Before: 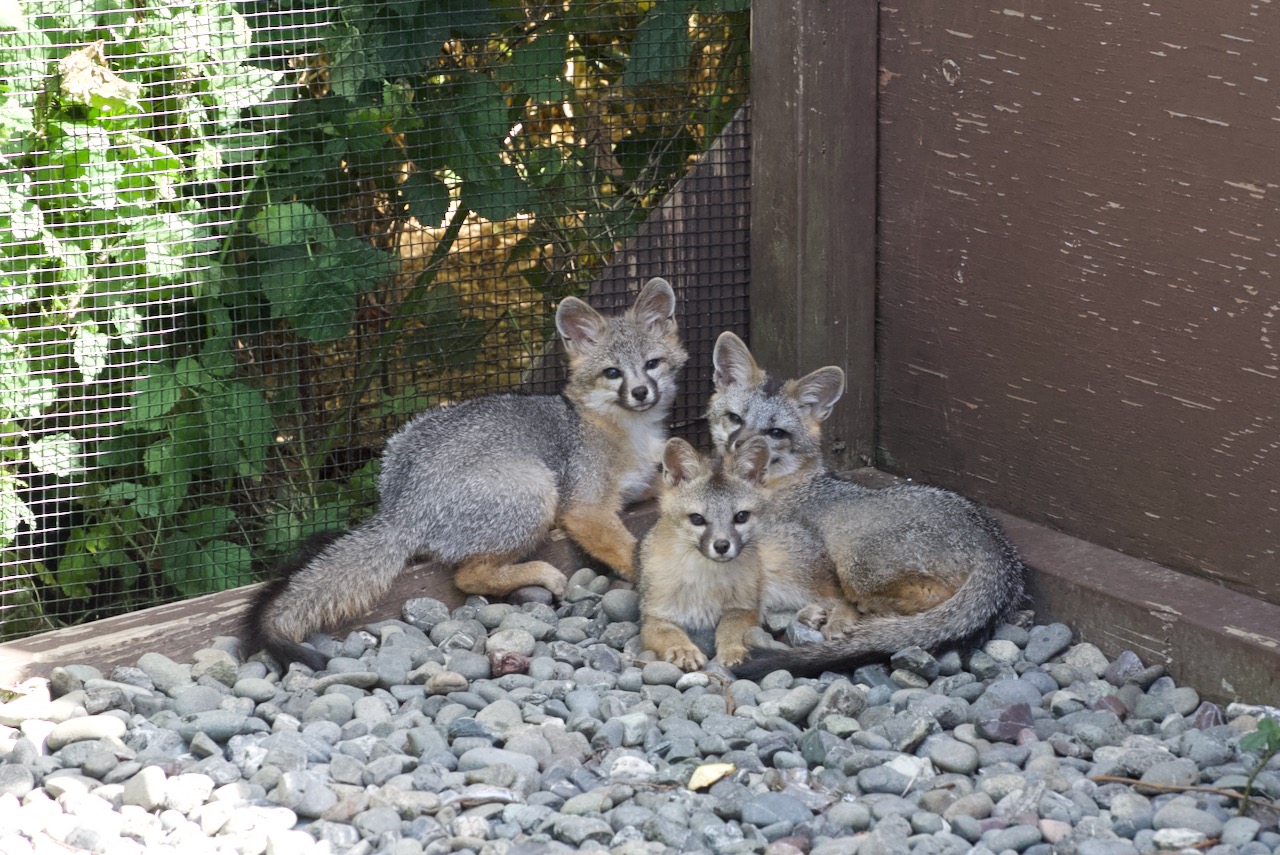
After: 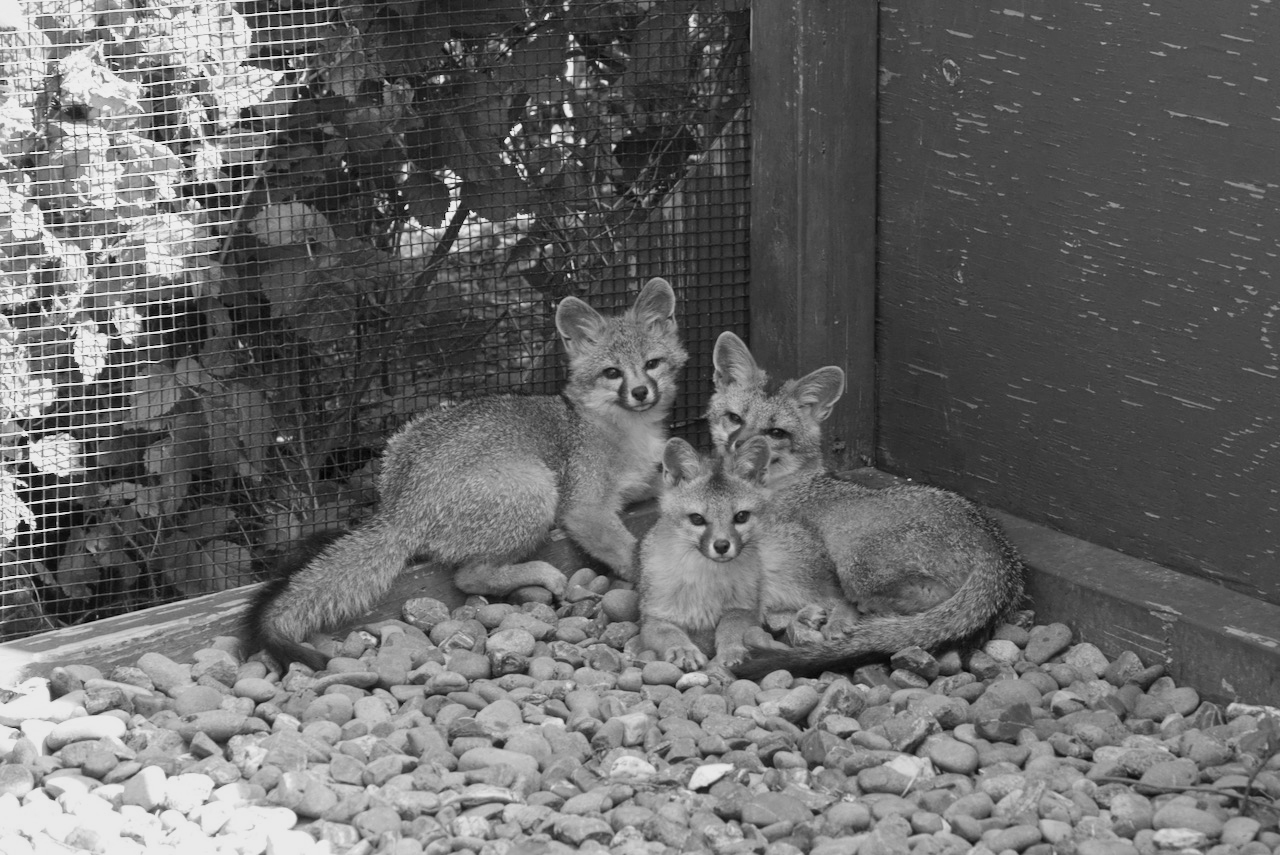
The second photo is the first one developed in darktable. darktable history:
white balance: red 0.925, blue 1.046
monochrome: a -92.57, b 58.91
